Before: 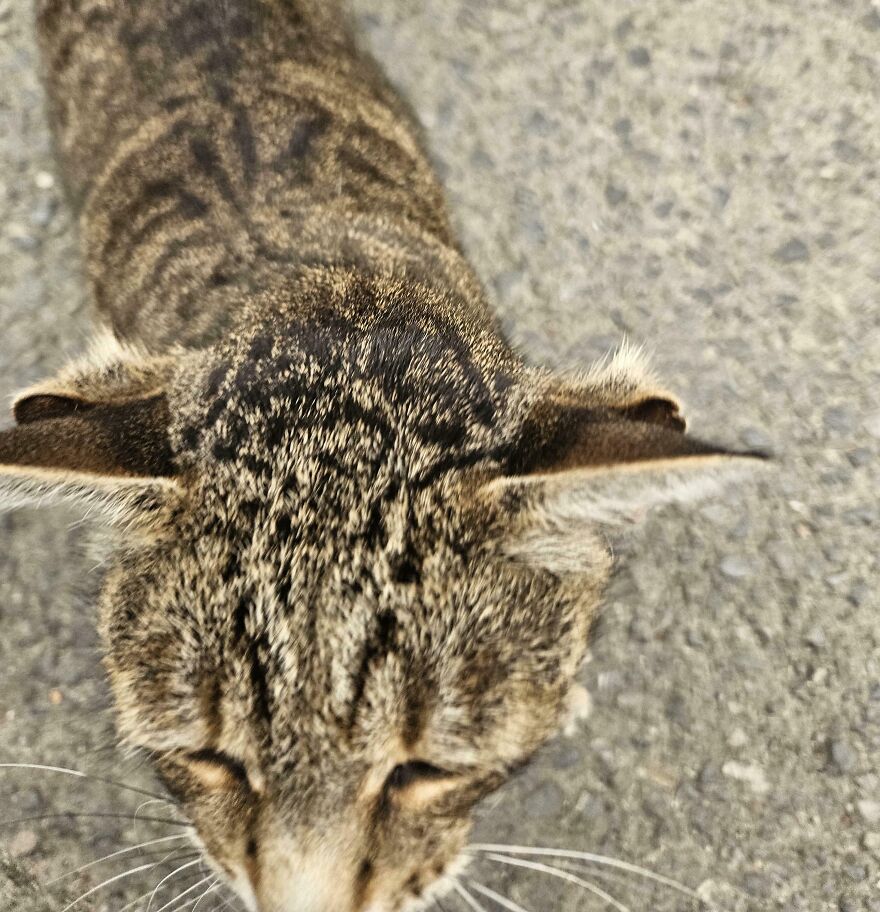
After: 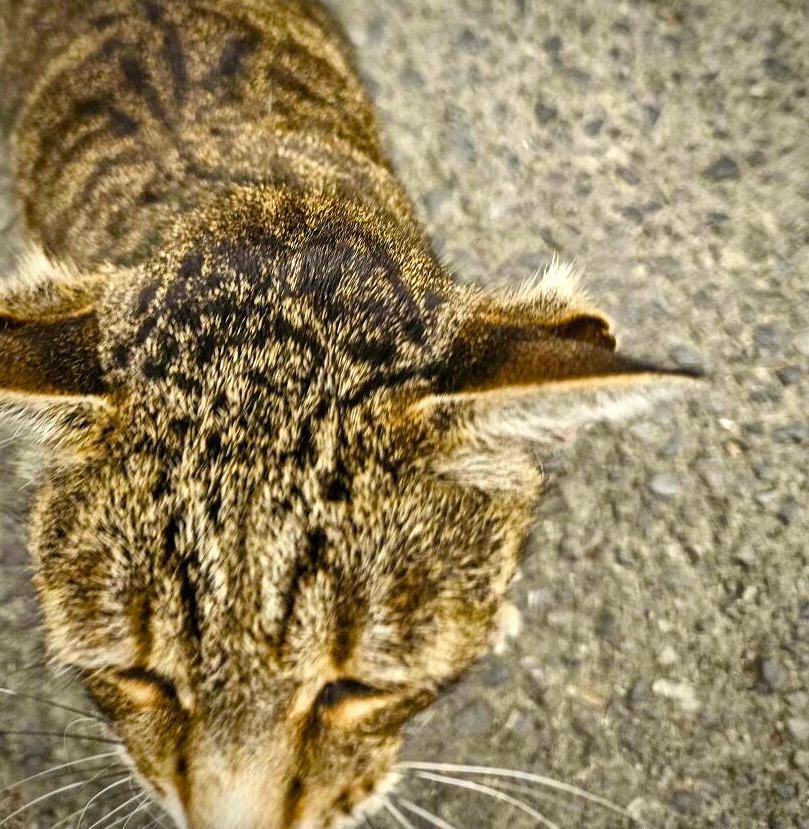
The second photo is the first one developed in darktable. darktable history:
crop and rotate: left 7.996%, top 9.022%
shadows and highlights: low approximation 0.01, soften with gaussian
local contrast: on, module defaults
exposure: exposure 0.206 EV, compensate highlight preservation false
color balance rgb: shadows lift › chroma 1.884%, shadows lift › hue 264.04°, linear chroma grading › shadows 31.723%, linear chroma grading › global chroma -2.131%, linear chroma grading › mid-tones 4.021%, perceptual saturation grading › global saturation 48.837%, global vibrance 6.292%
vignetting: saturation 0.05
